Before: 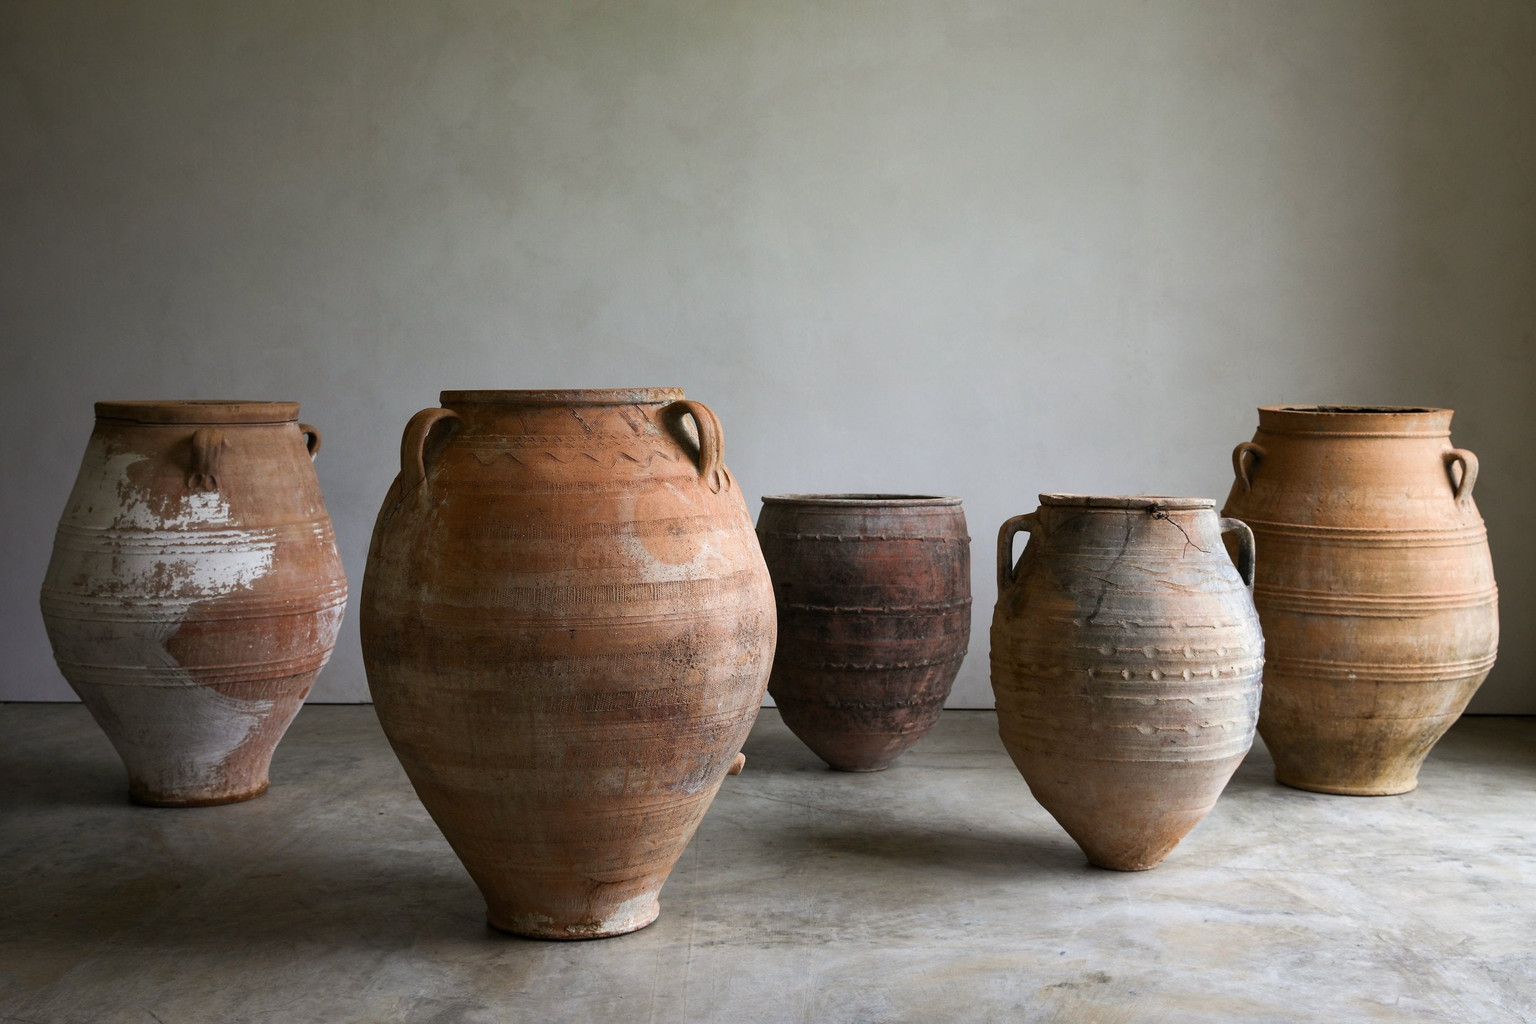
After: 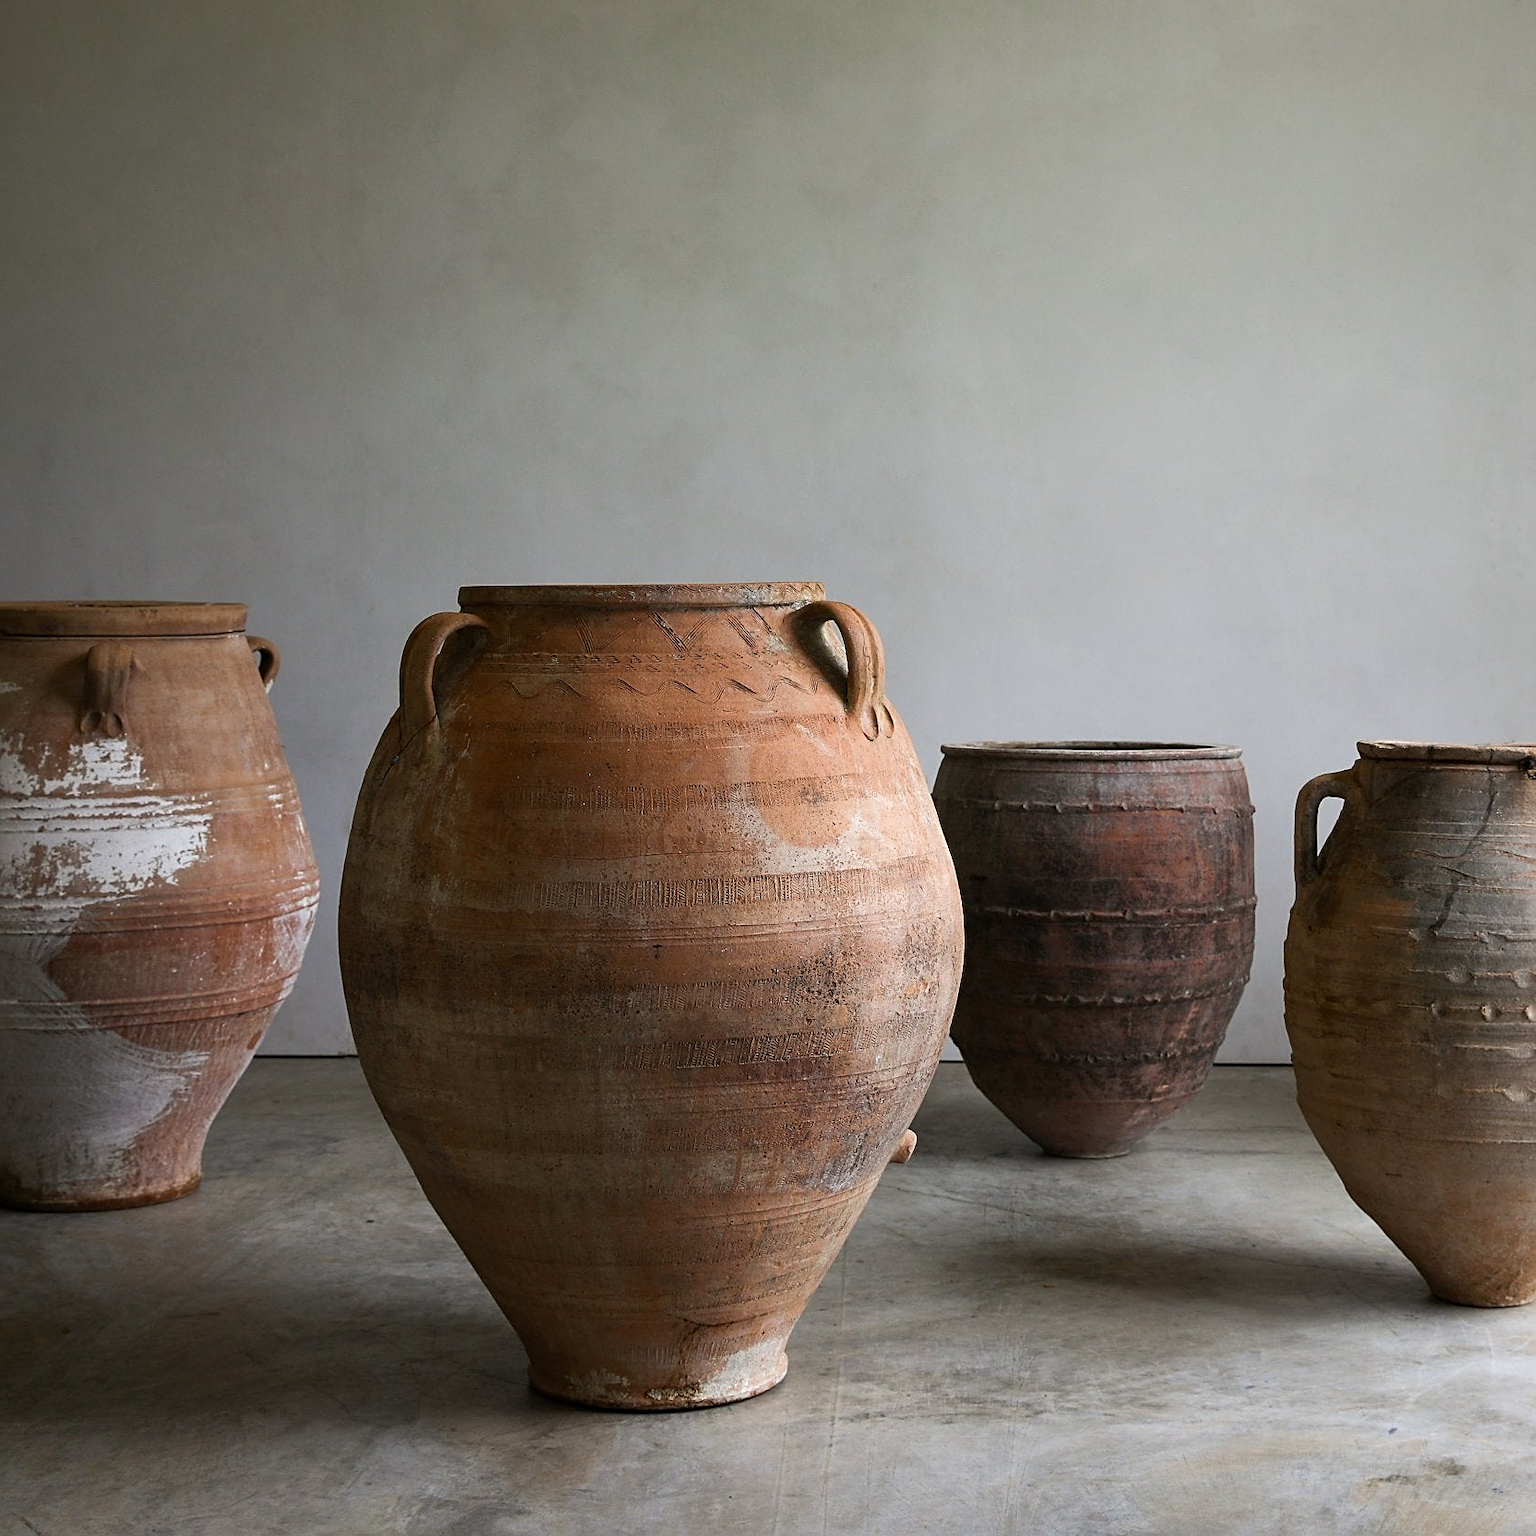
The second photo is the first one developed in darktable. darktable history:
sharpen: on, module defaults
crop and rotate: left 8.786%, right 24.548%
